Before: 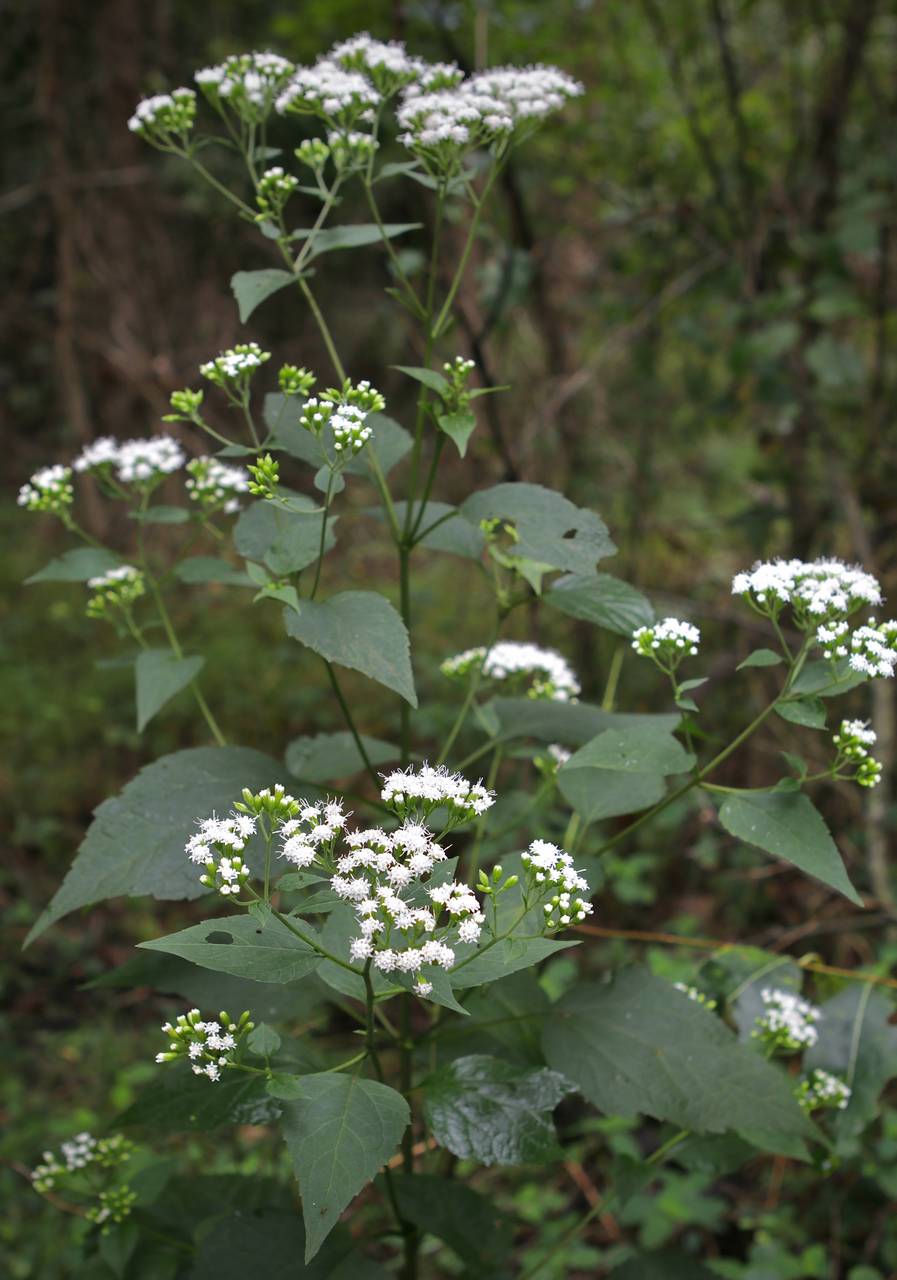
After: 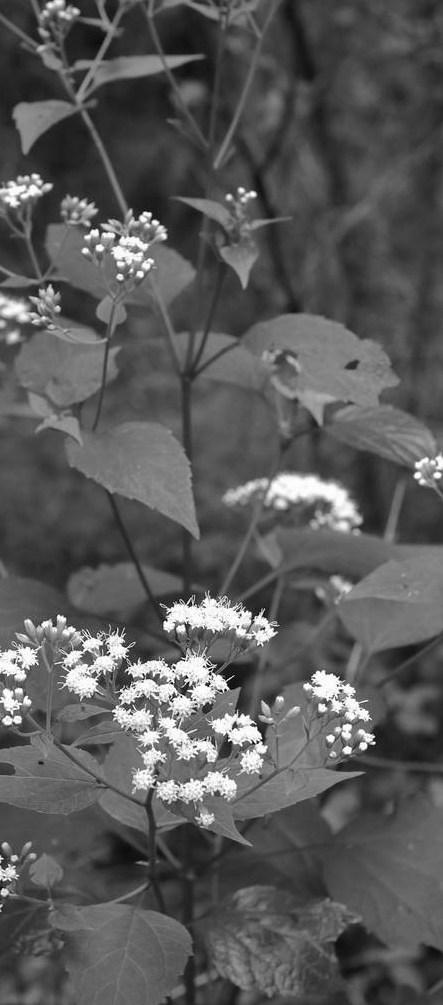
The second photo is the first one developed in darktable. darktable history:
monochrome: size 1
crop and rotate: angle 0.02°, left 24.353%, top 13.219%, right 26.156%, bottom 8.224%
